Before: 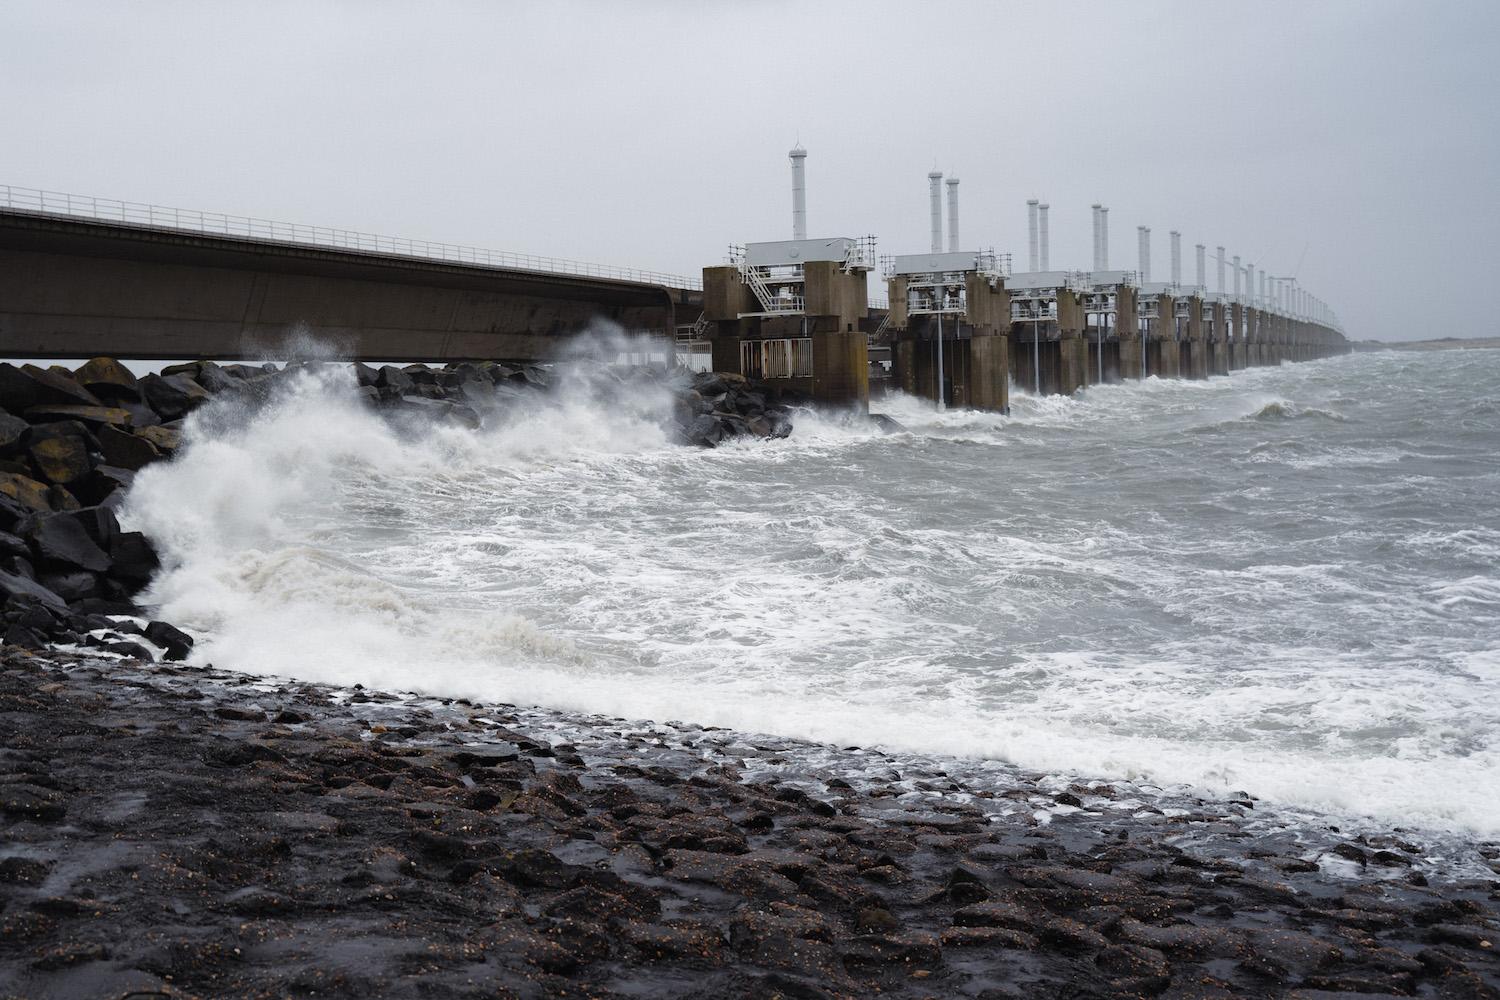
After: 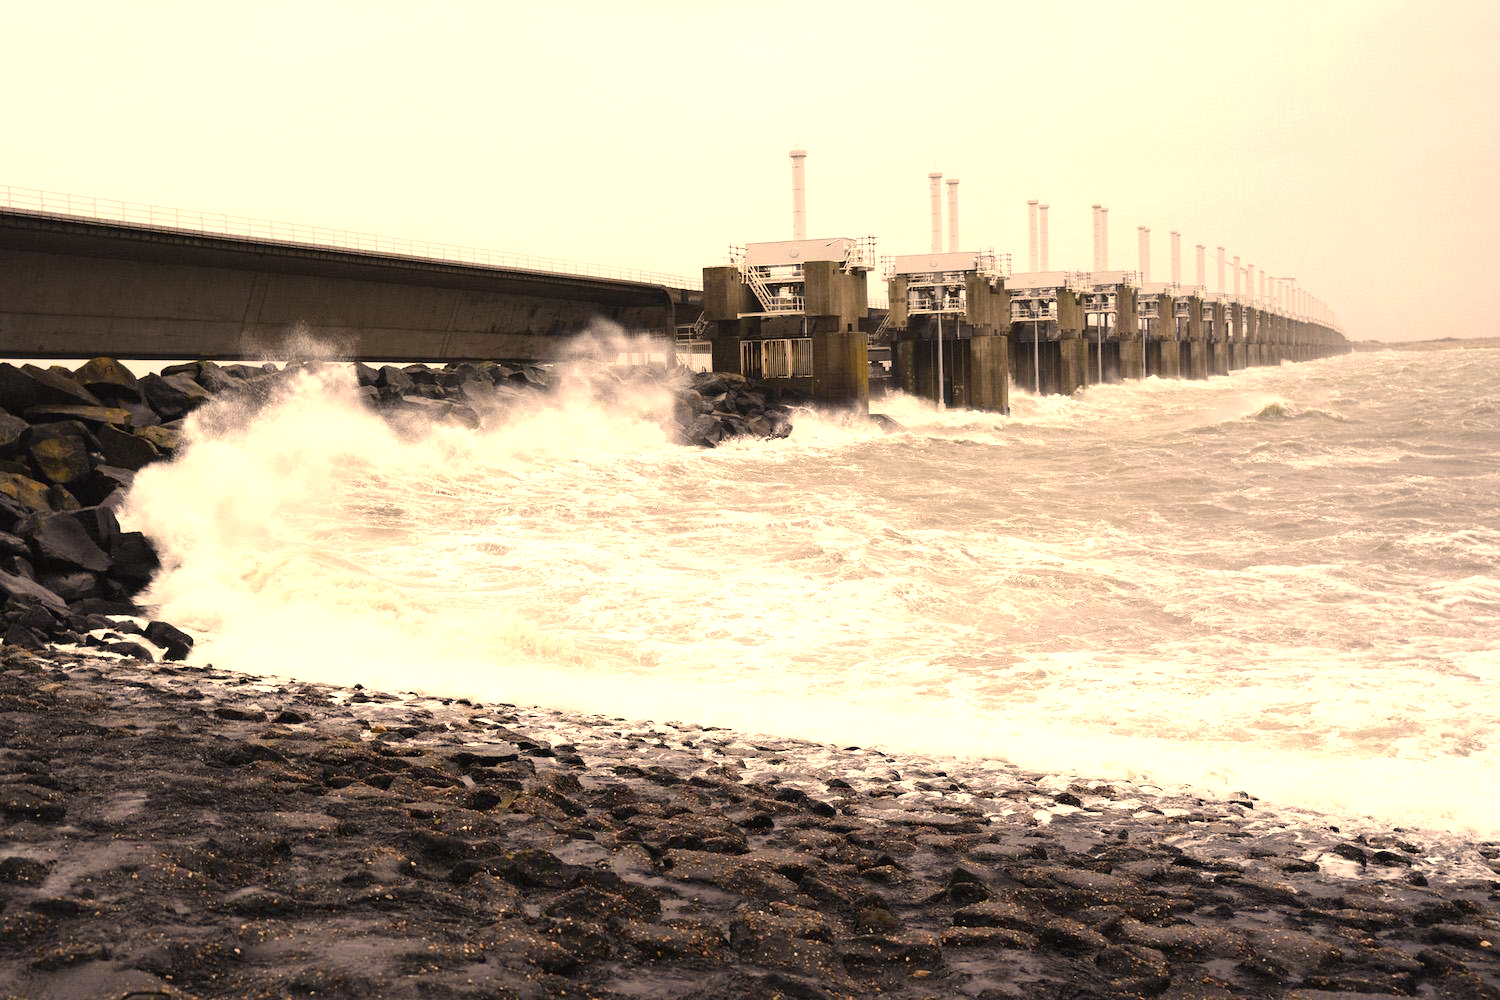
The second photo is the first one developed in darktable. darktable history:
contrast brightness saturation: contrast 0.11, saturation -0.17
color correction: highlights a* 15, highlights b* 31.55
exposure: black level correction 0, exposure 1 EV, compensate highlight preservation false
